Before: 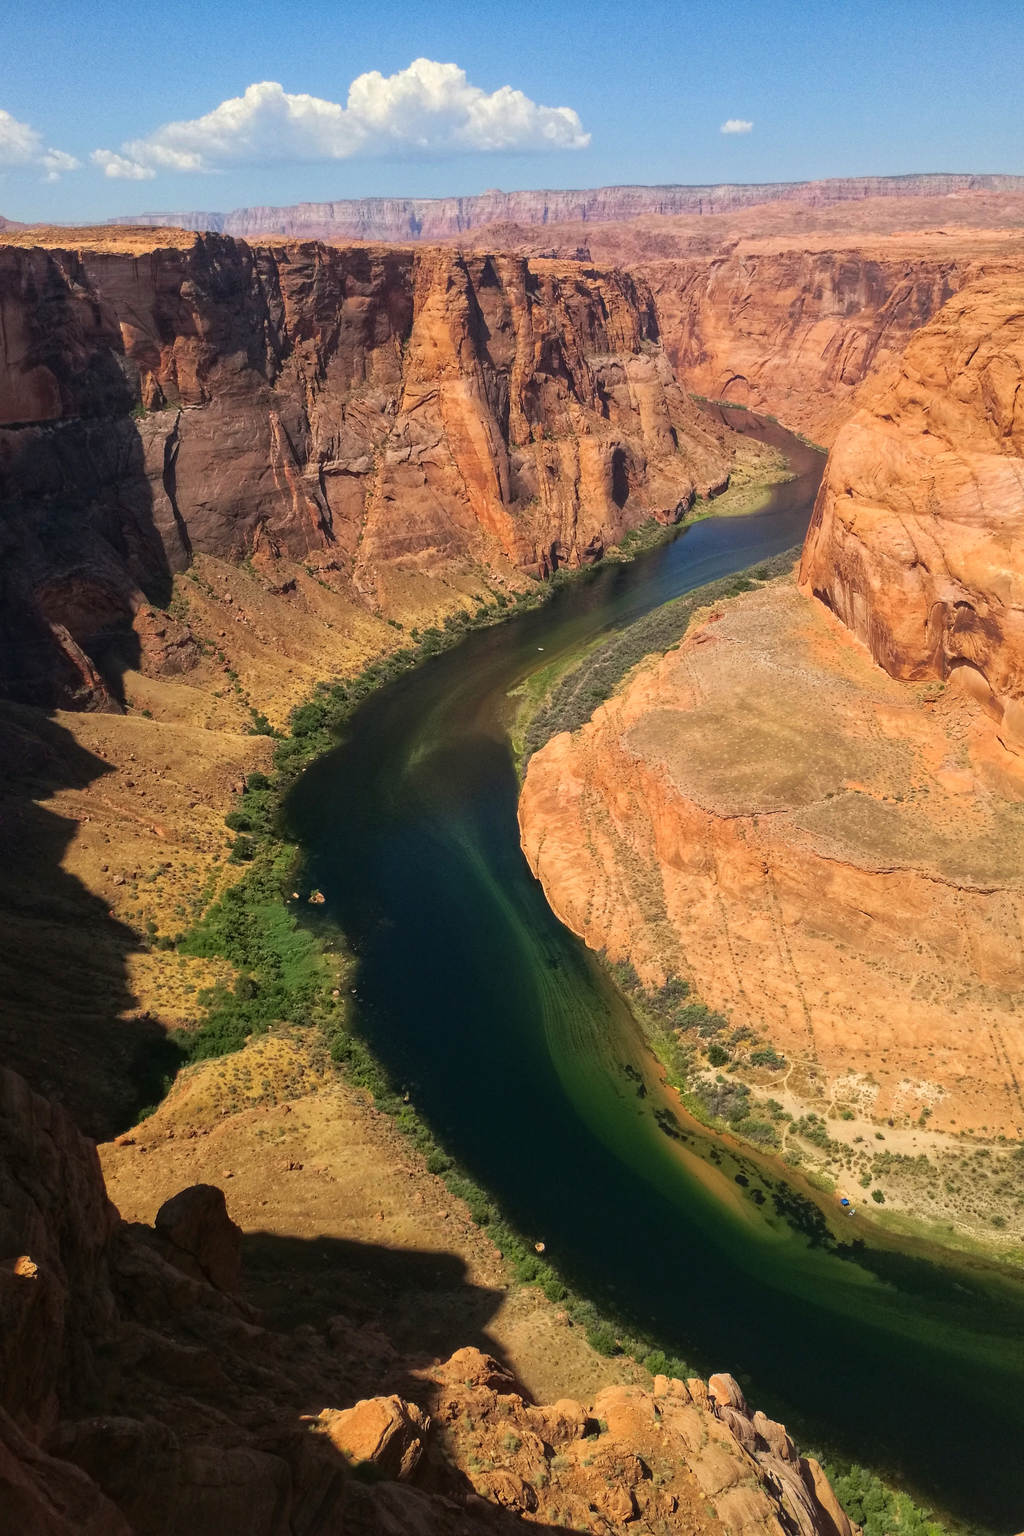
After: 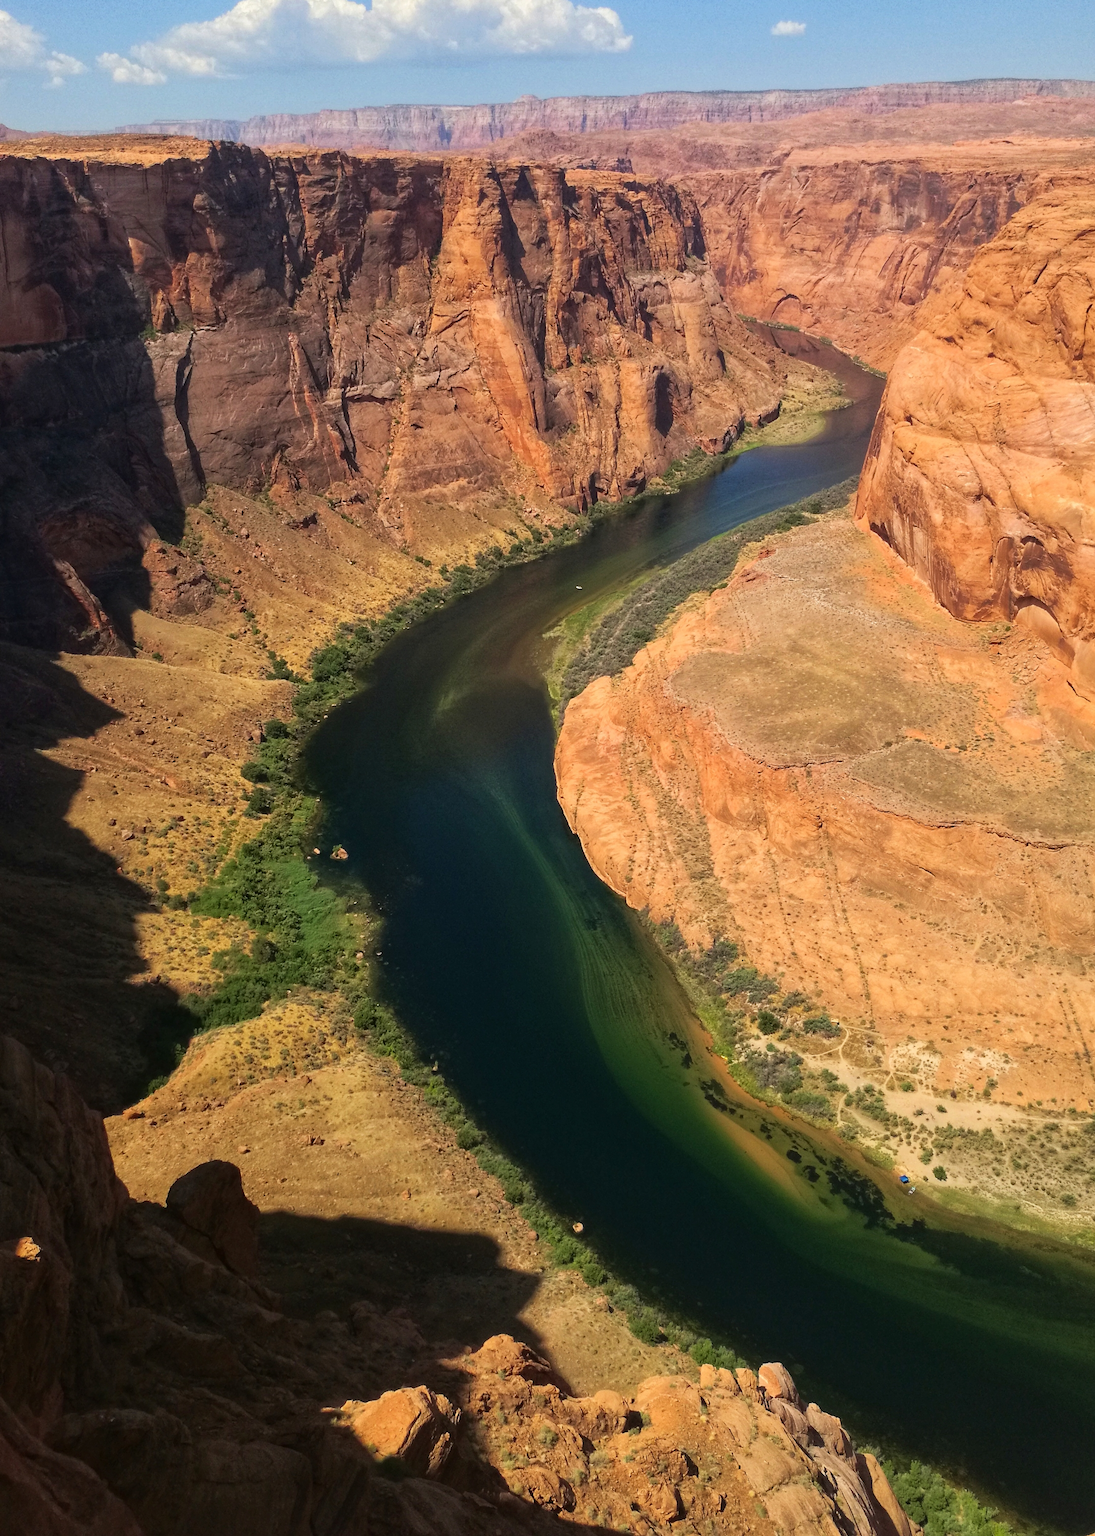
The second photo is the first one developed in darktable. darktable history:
crop and rotate: top 6.55%
